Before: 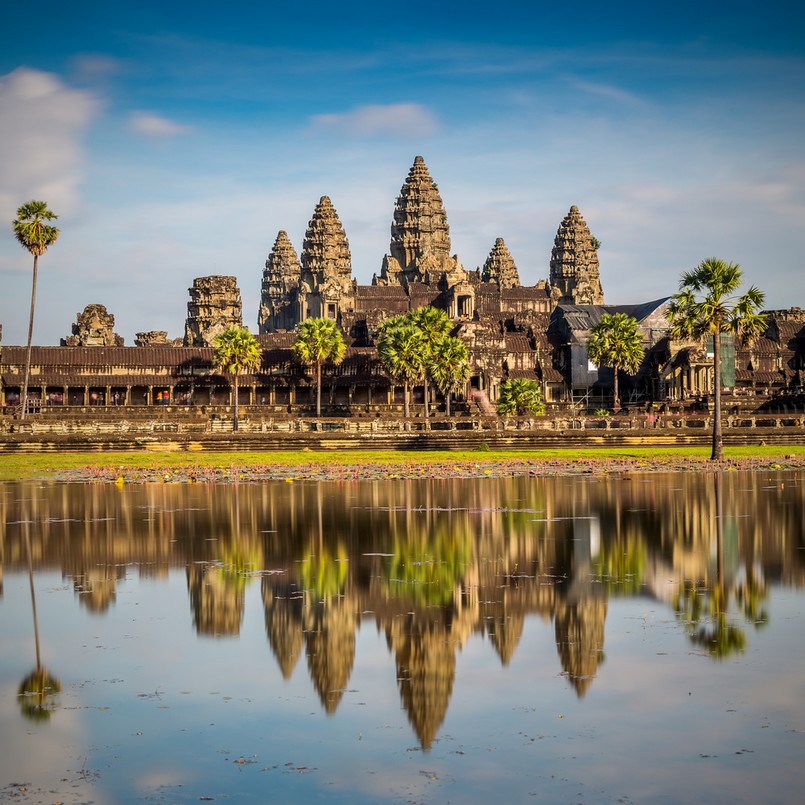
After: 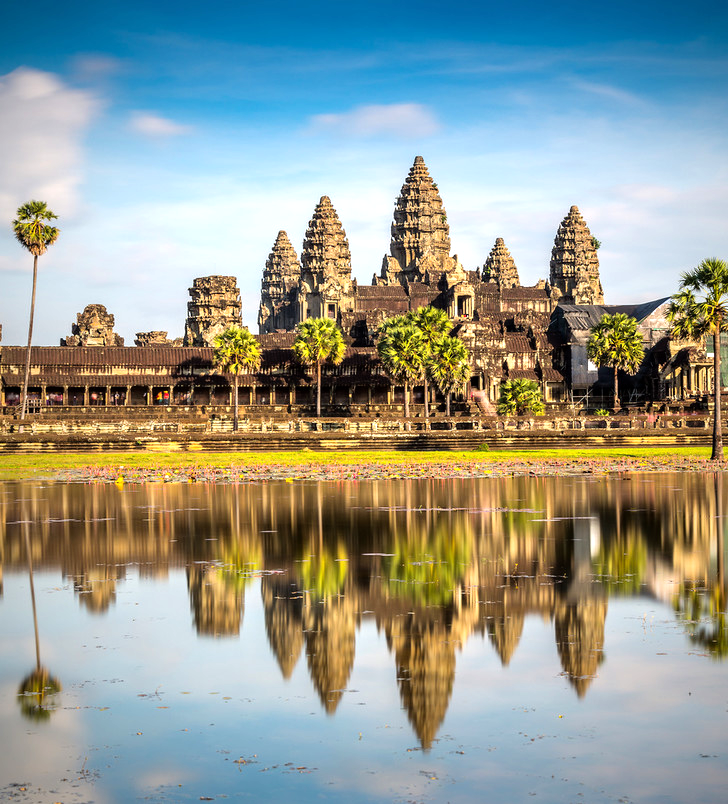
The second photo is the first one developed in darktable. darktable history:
crop: right 9.49%, bottom 0.024%
tone equalizer: -8 EV -0.757 EV, -7 EV -0.691 EV, -6 EV -0.564 EV, -5 EV -0.422 EV, -3 EV 0.375 EV, -2 EV 0.6 EV, -1 EV 0.676 EV, +0 EV 0.731 EV
